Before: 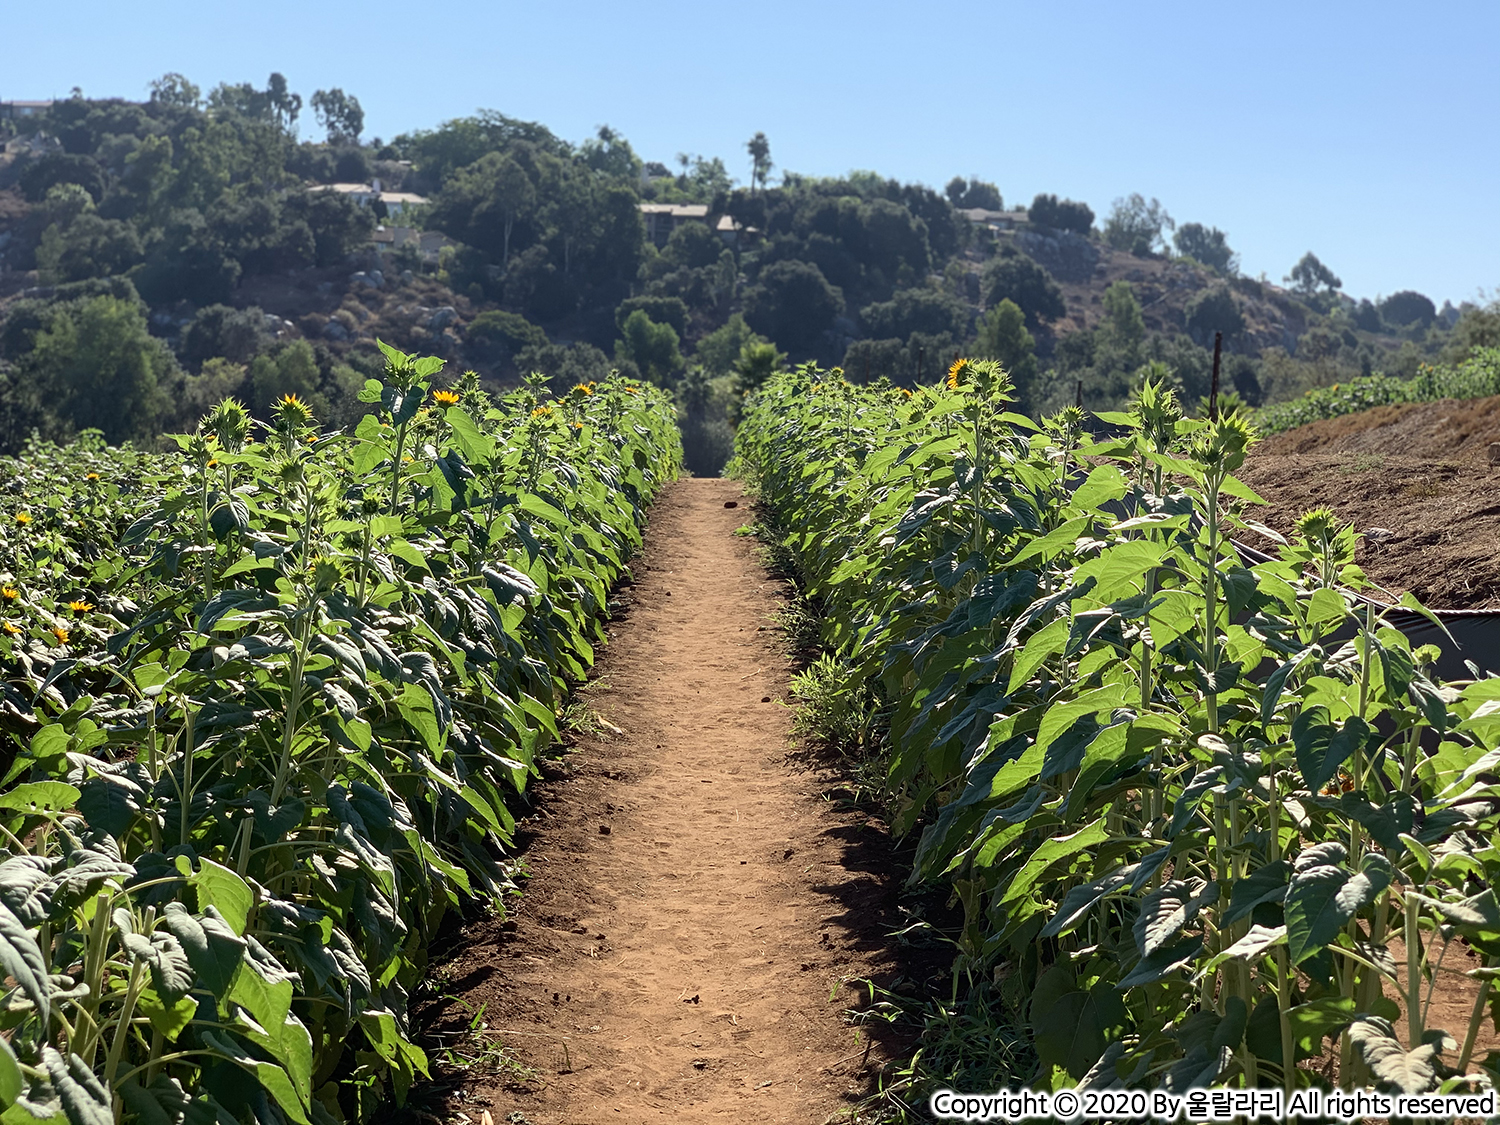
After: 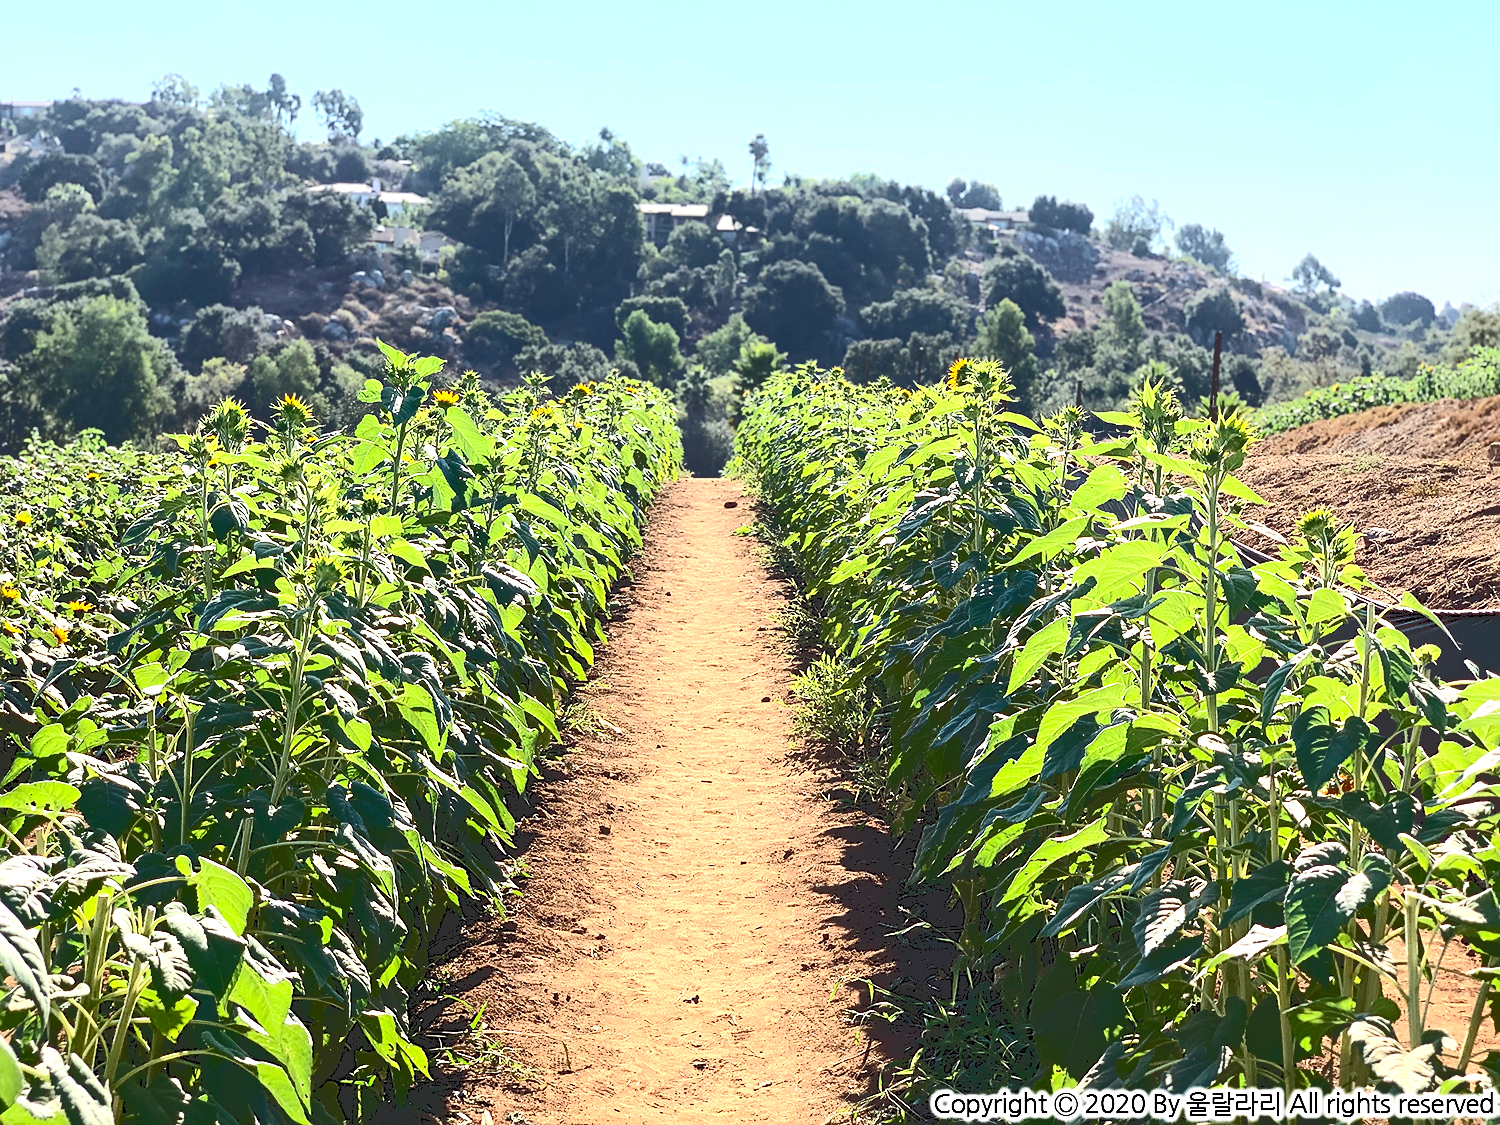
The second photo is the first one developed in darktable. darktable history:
tone curve: curves: ch0 [(0, 0) (0.003, 0.184) (0.011, 0.184) (0.025, 0.189) (0.044, 0.192) (0.069, 0.194) (0.1, 0.2) (0.136, 0.202) (0.177, 0.206) (0.224, 0.214) (0.277, 0.243) (0.335, 0.297) (0.399, 0.39) (0.468, 0.508) (0.543, 0.653) (0.623, 0.754) (0.709, 0.834) (0.801, 0.887) (0.898, 0.925) (1, 1)], color space Lab, independent channels, preserve colors none
sharpen: radius 1.457, amount 0.398, threshold 1.472
exposure: exposure 1 EV, compensate exposure bias true, compensate highlight preservation false
